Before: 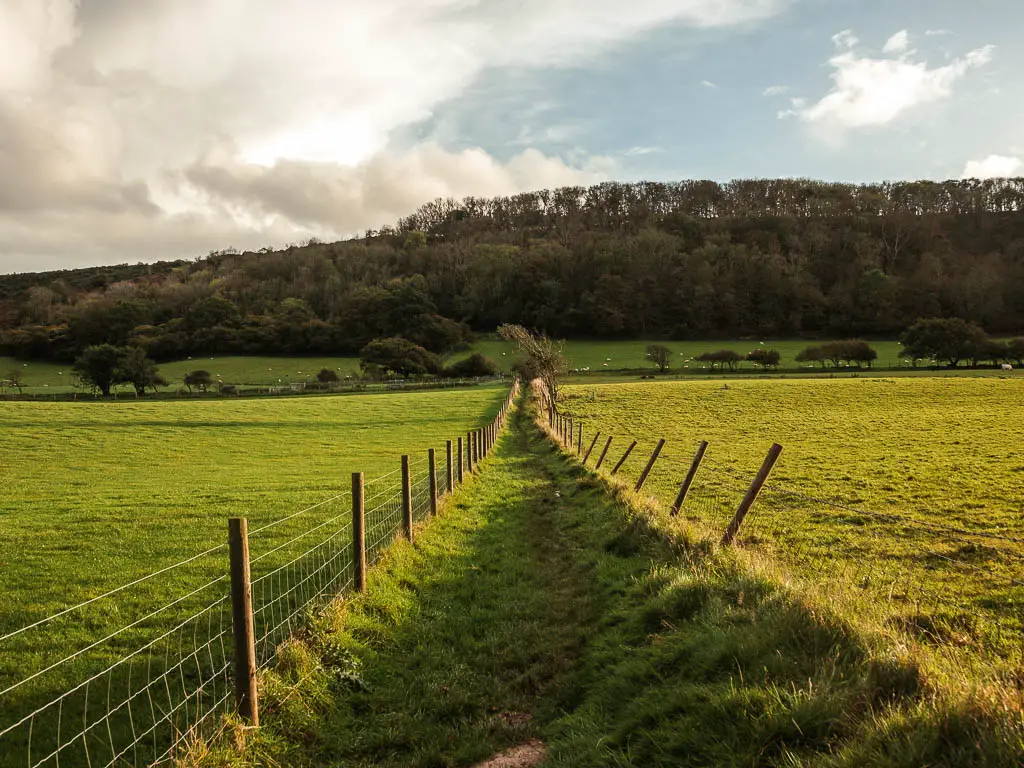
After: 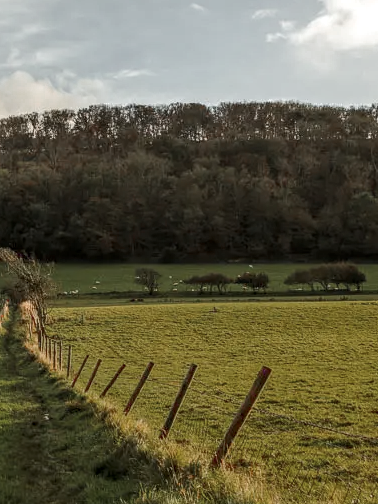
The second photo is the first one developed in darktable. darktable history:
crop and rotate: left 49.936%, top 10.094%, right 13.136%, bottom 24.256%
color zones: curves: ch0 [(0, 0.48) (0.209, 0.398) (0.305, 0.332) (0.429, 0.493) (0.571, 0.5) (0.714, 0.5) (0.857, 0.5) (1, 0.48)]; ch1 [(0, 0.736) (0.143, 0.625) (0.225, 0.371) (0.429, 0.256) (0.571, 0.241) (0.714, 0.213) (0.857, 0.48) (1, 0.736)]; ch2 [(0, 0.448) (0.143, 0.498) (0.286, 0.5) (0.429, 0.5) (0.571, 0.5) (0.714, 0.5) (0.857, 0.5) (1, 0.448)]
local contrast: on, module defaults
